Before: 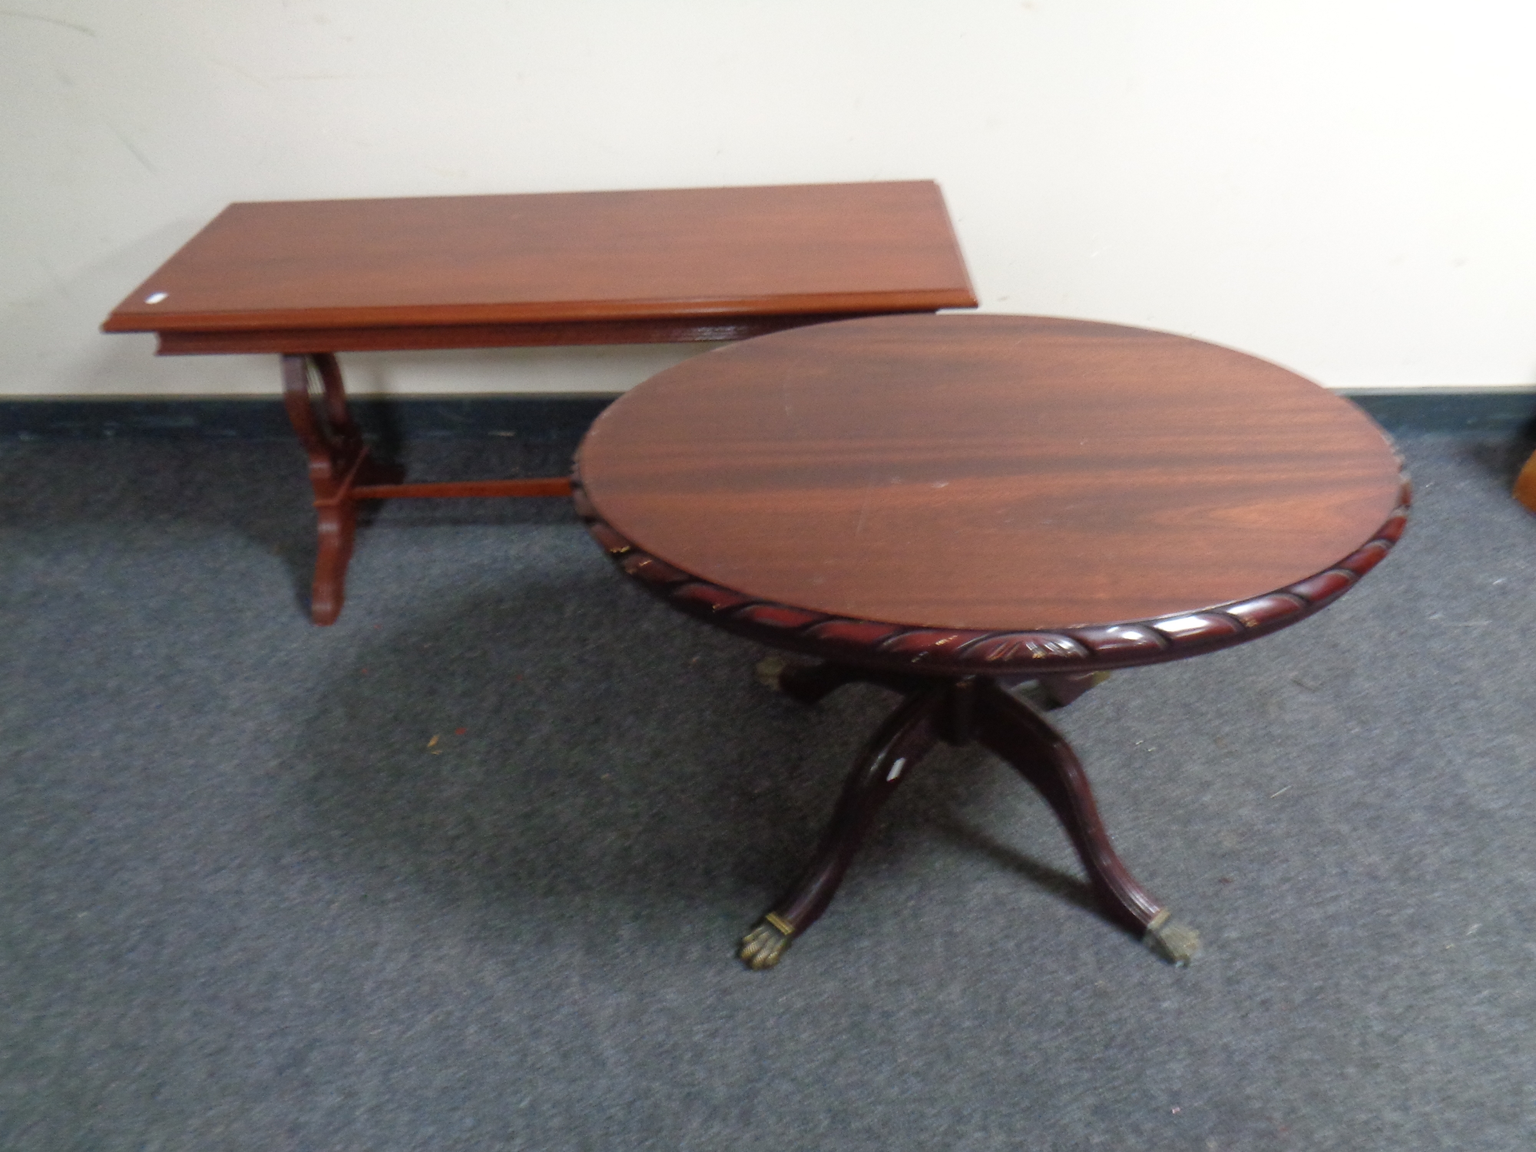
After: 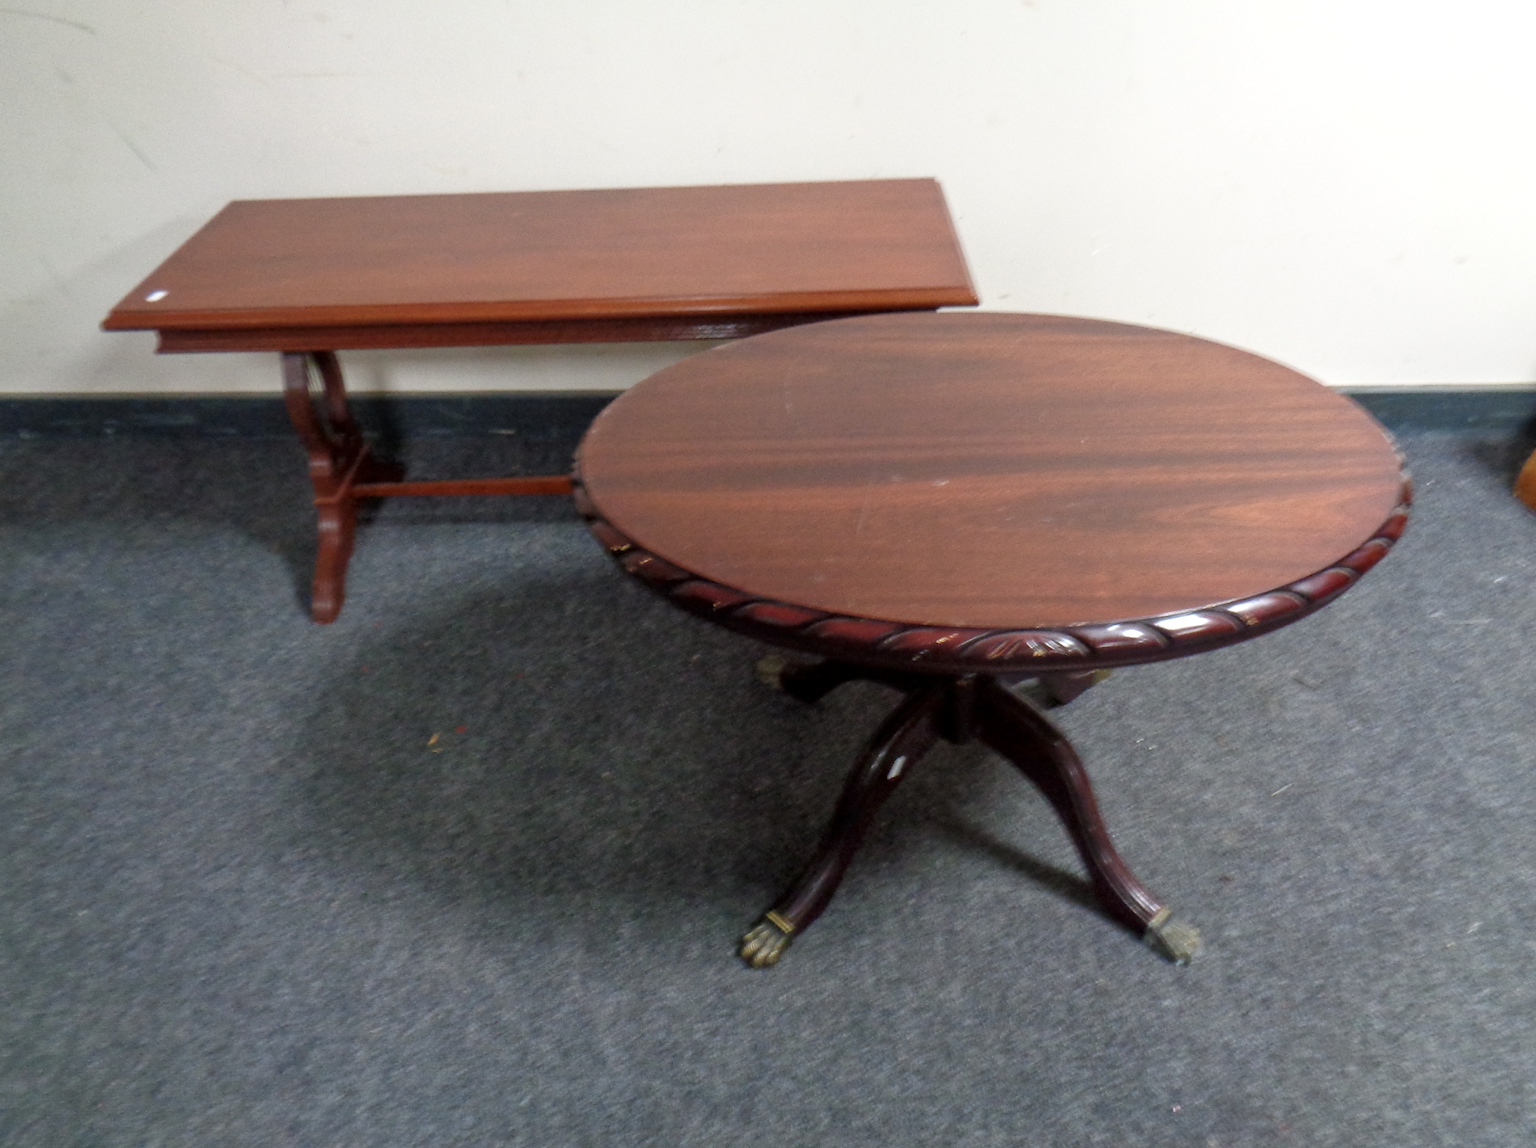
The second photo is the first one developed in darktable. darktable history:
crop: top 0.202%, bottom 0.112%
local contrast: on, module defaults
